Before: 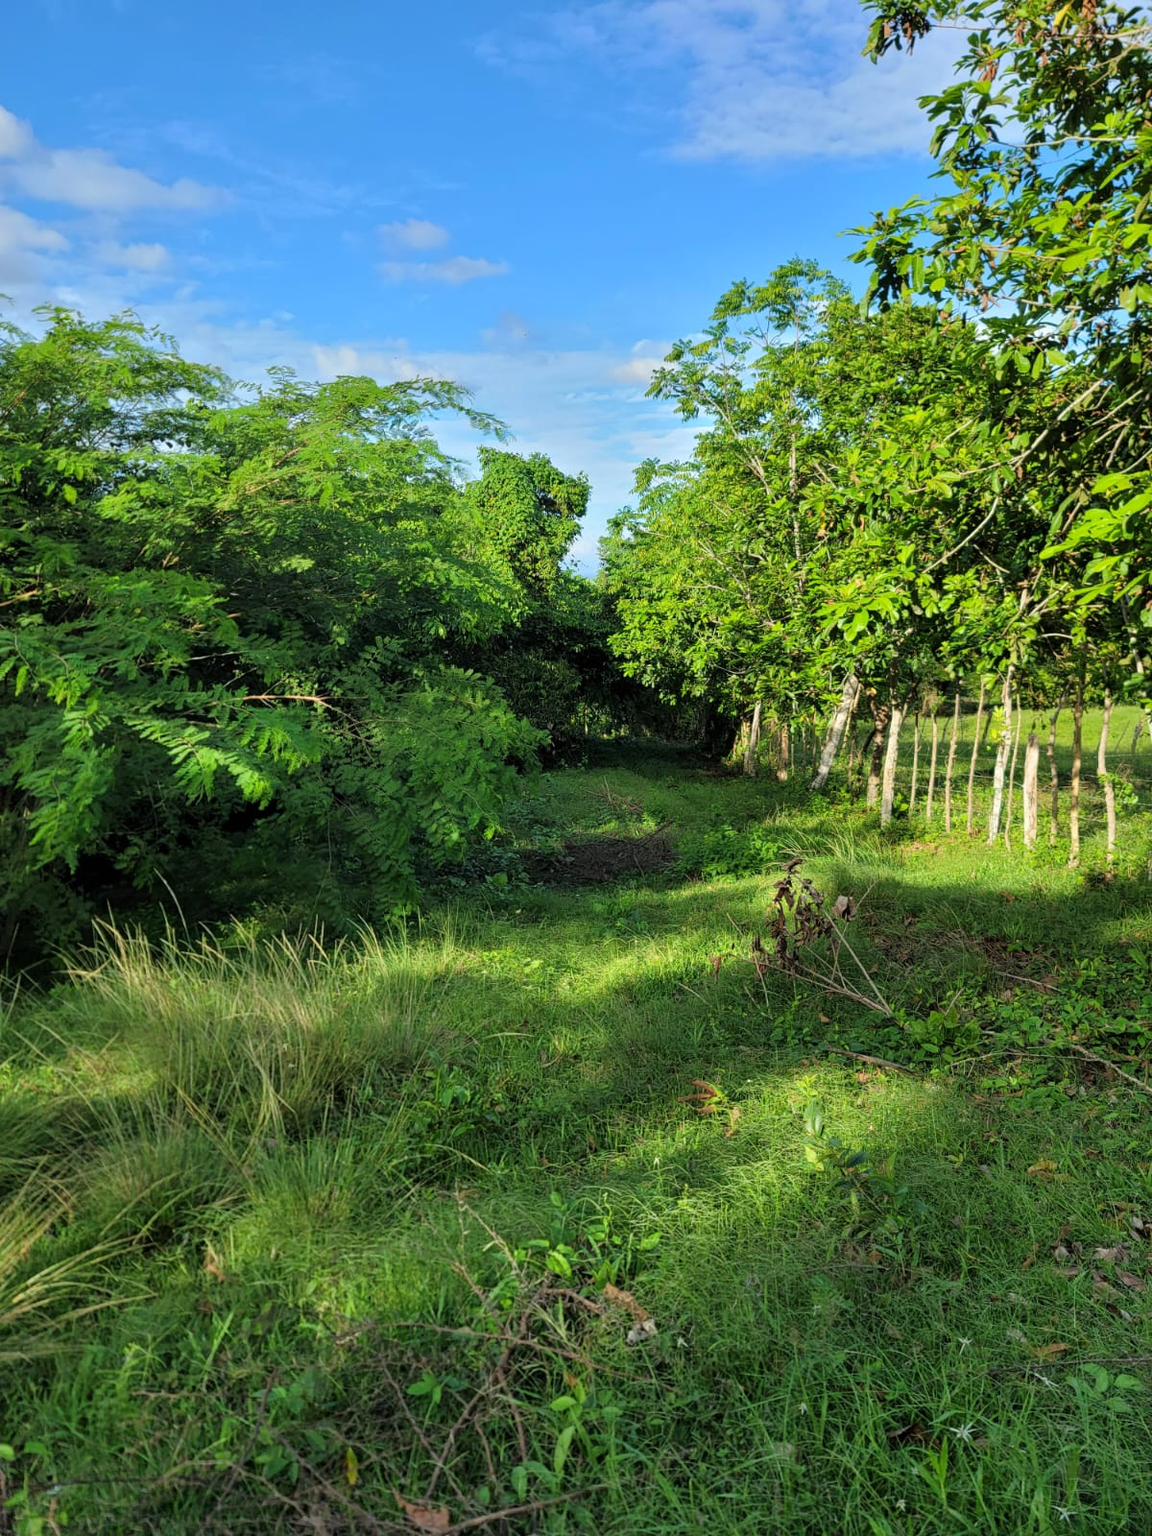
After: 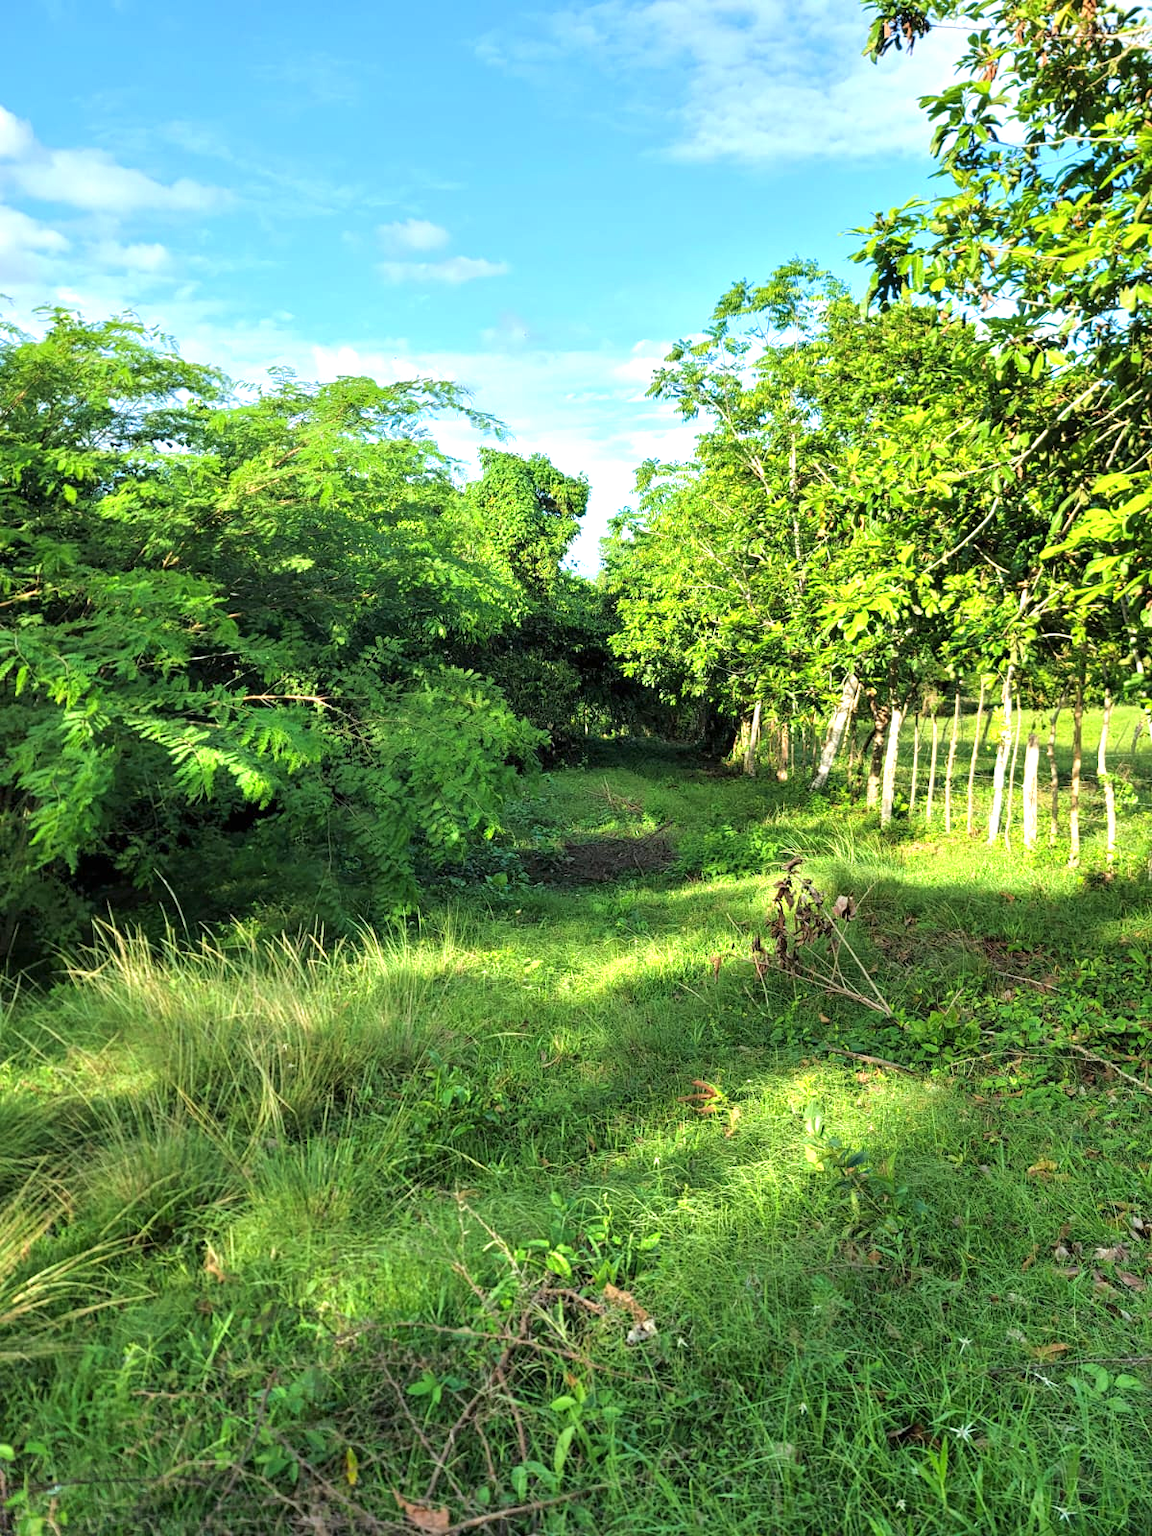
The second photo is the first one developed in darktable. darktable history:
velvia: strength 15%
exposure: exposure 0.943 EV, compensate highlight preservation false
